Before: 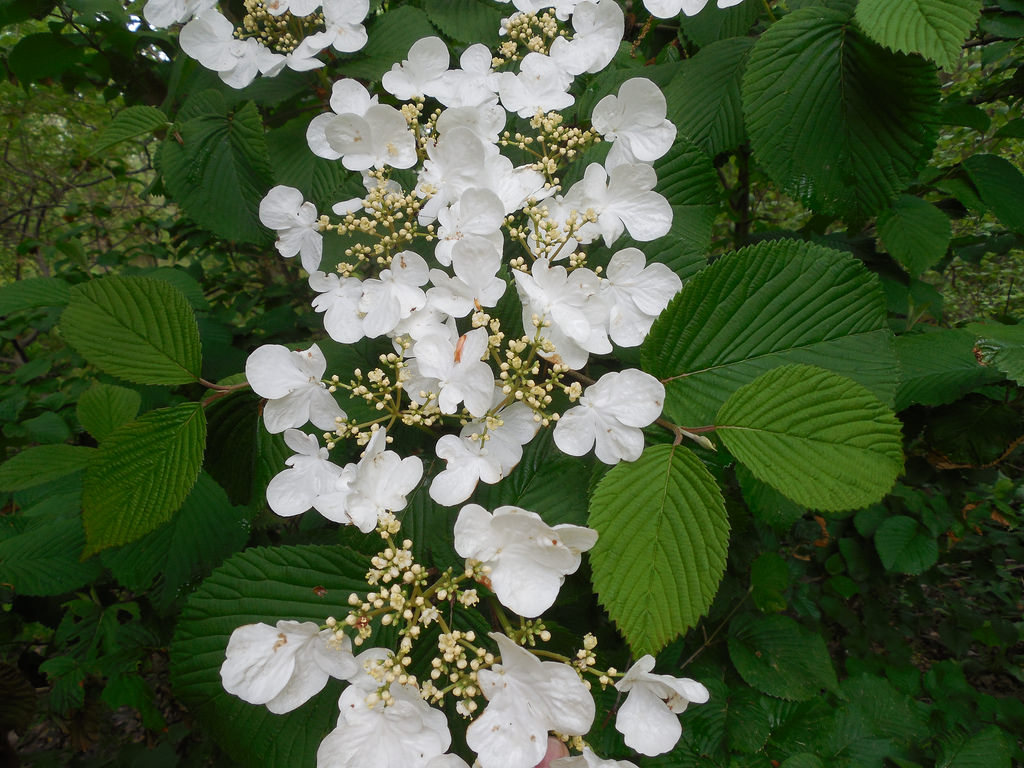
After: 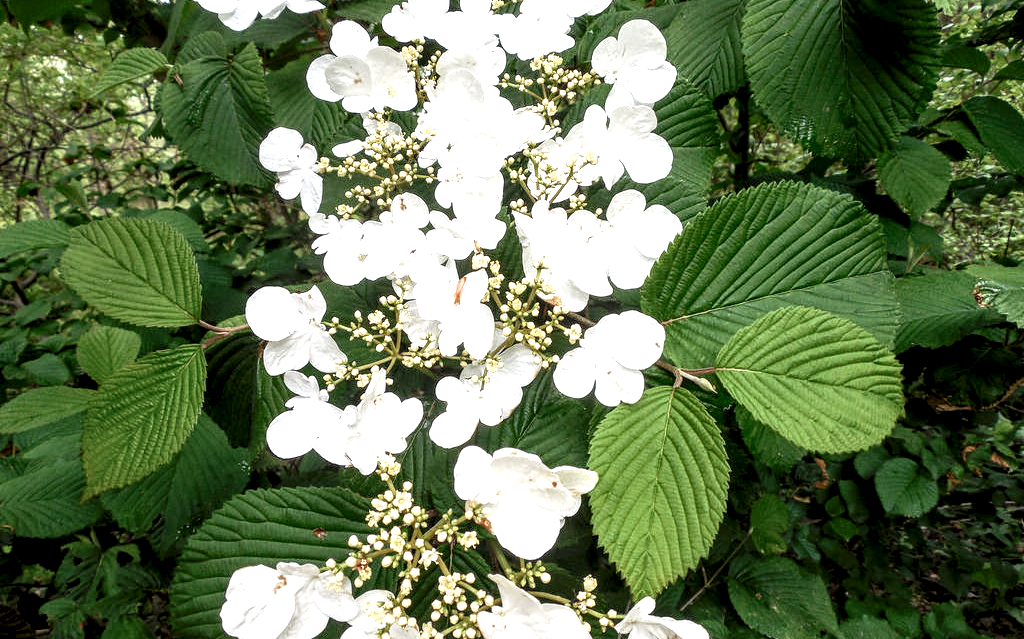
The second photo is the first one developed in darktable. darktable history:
contrast brightness saturation: contrast 0.11, saturation -0.17
exposure: black level correction 0.001, exposure 1.116 EV, compensate highlight preservation false
local contrast: highlights 19%, detail 186%
crop: top 7.625%, bottom 8.027%
